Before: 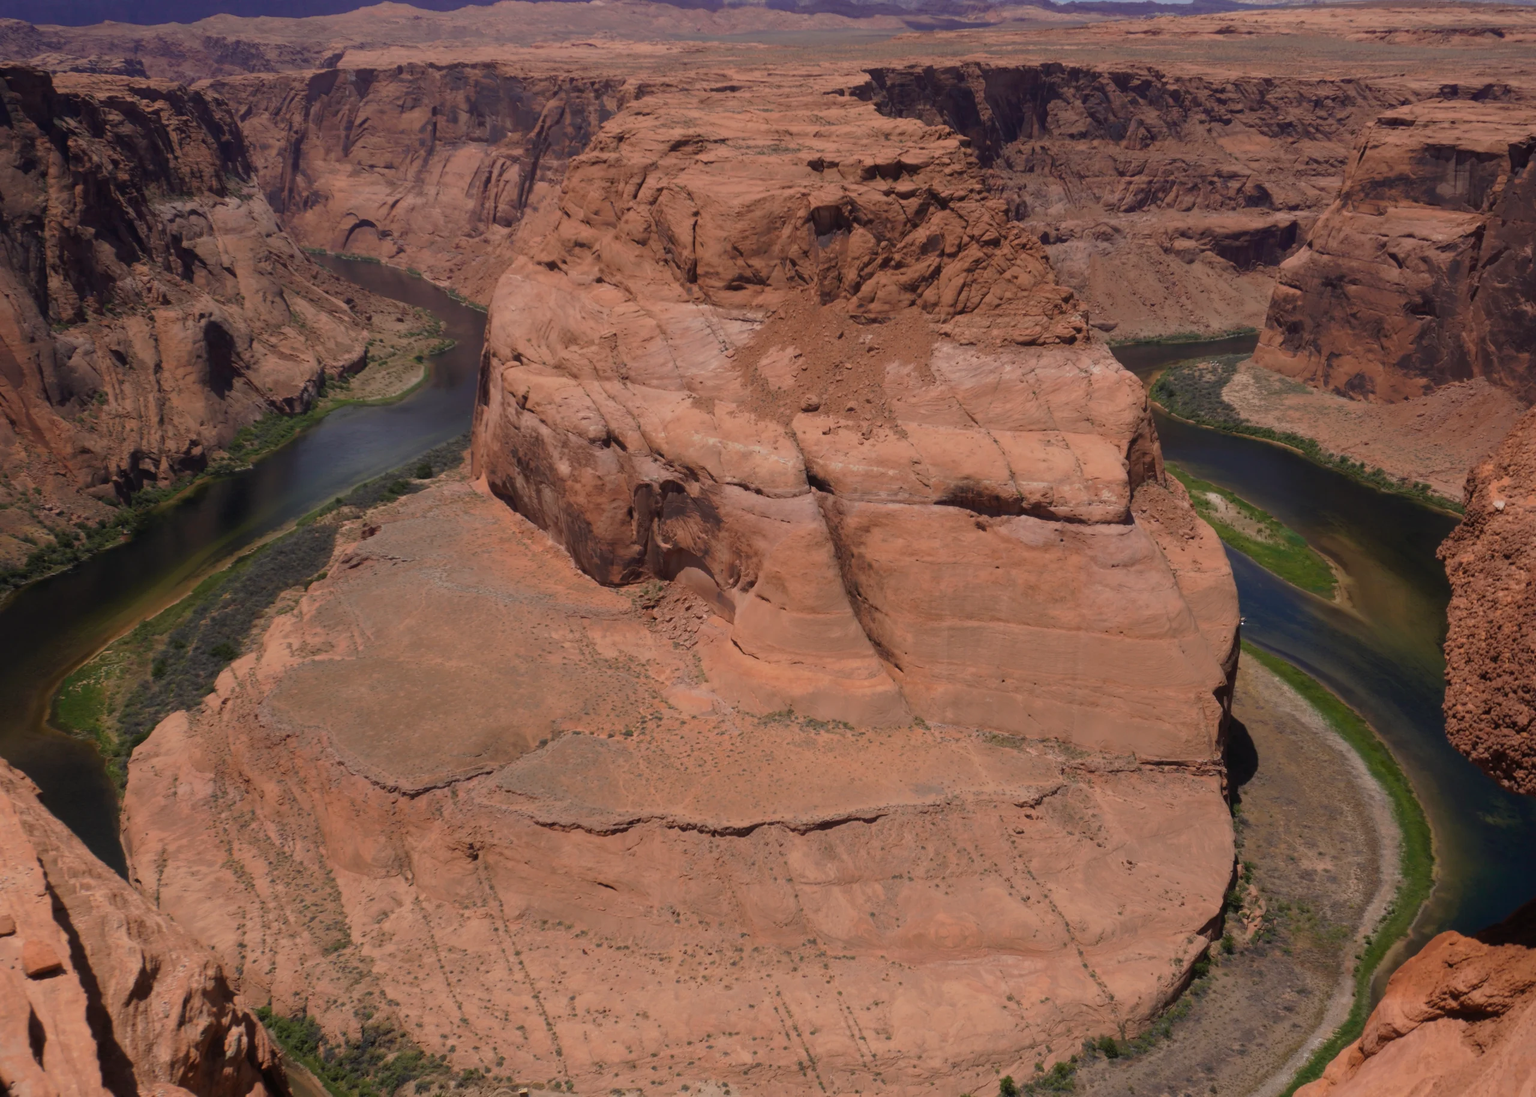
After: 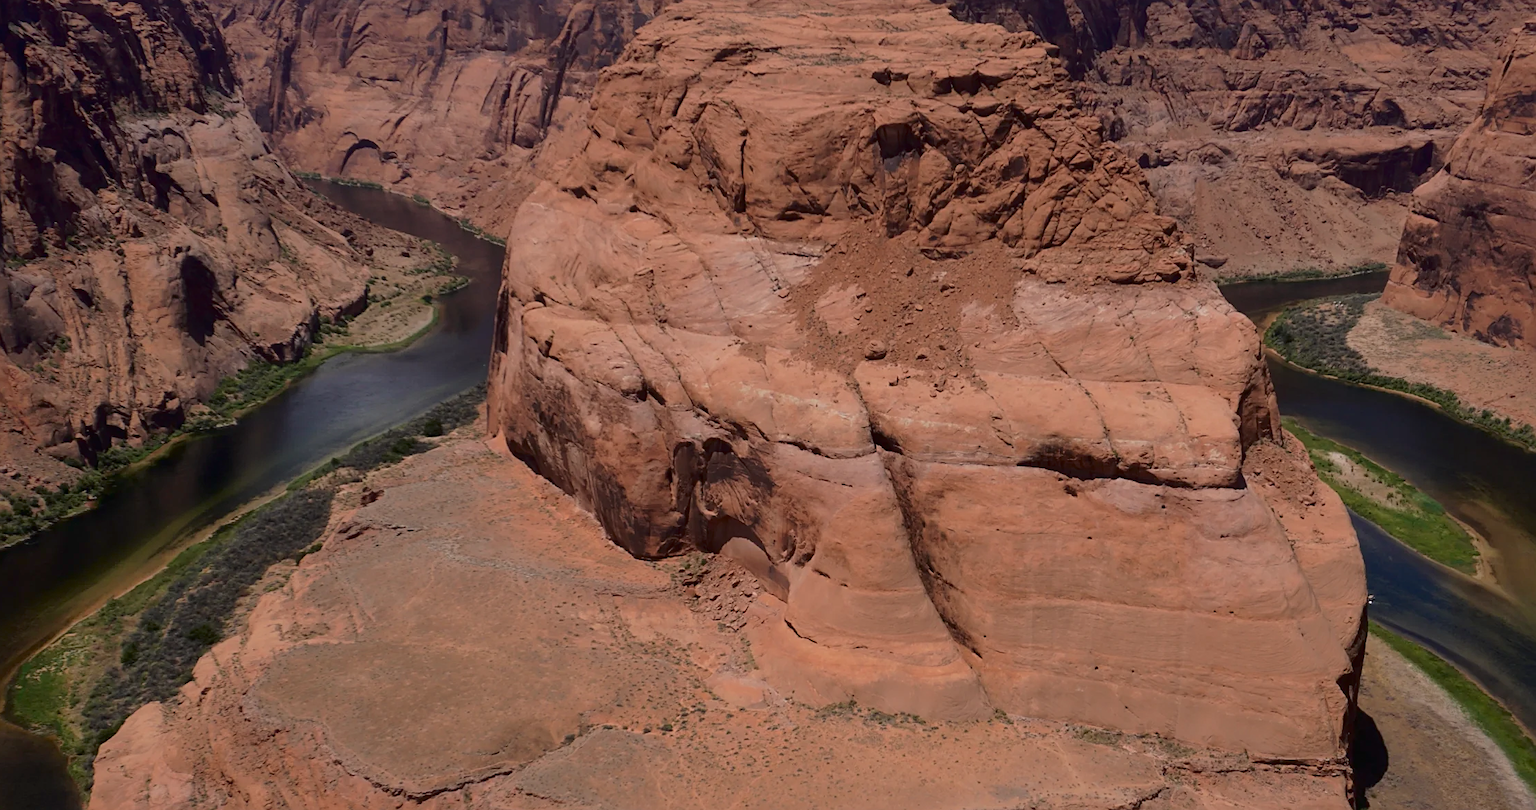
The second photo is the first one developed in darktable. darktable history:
crop: left 3.015%, top 8.969%, right 9.647%, bottom 26.457%
sharpen: on, module defaults
shadows and highlights: on, module defaults
fill light: exposure -2 EV, width 8.6
